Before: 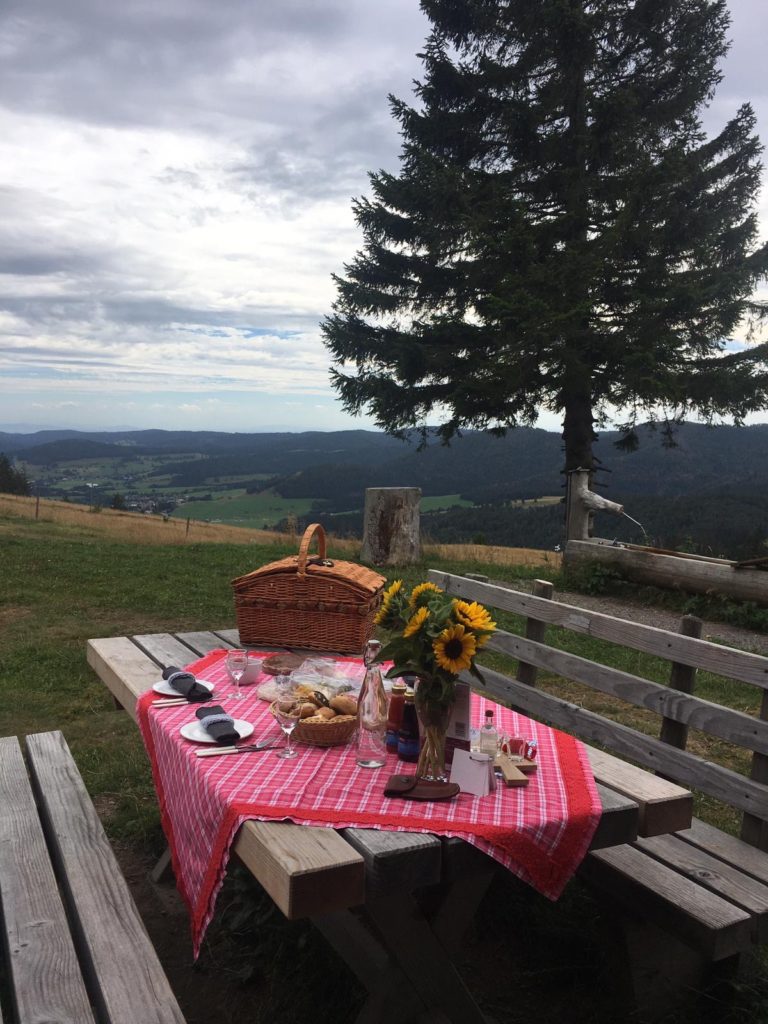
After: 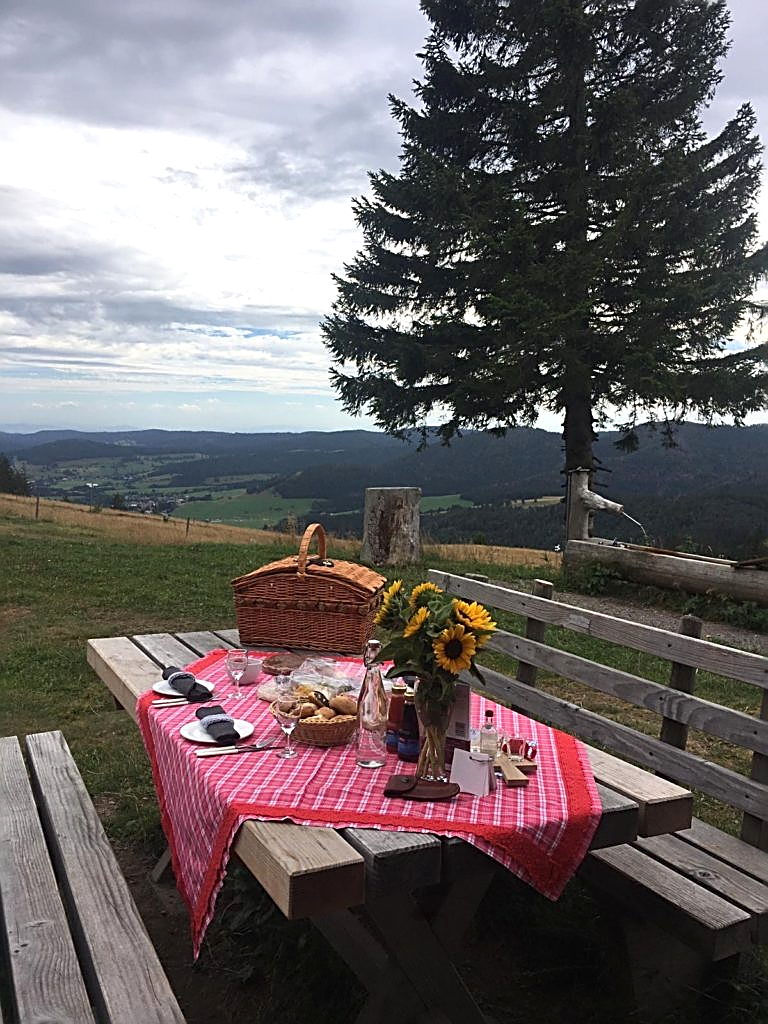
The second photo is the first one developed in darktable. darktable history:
sharpen: amount 0.914
exposure: exposure 0.2 EV, compensate highlight preservation false
